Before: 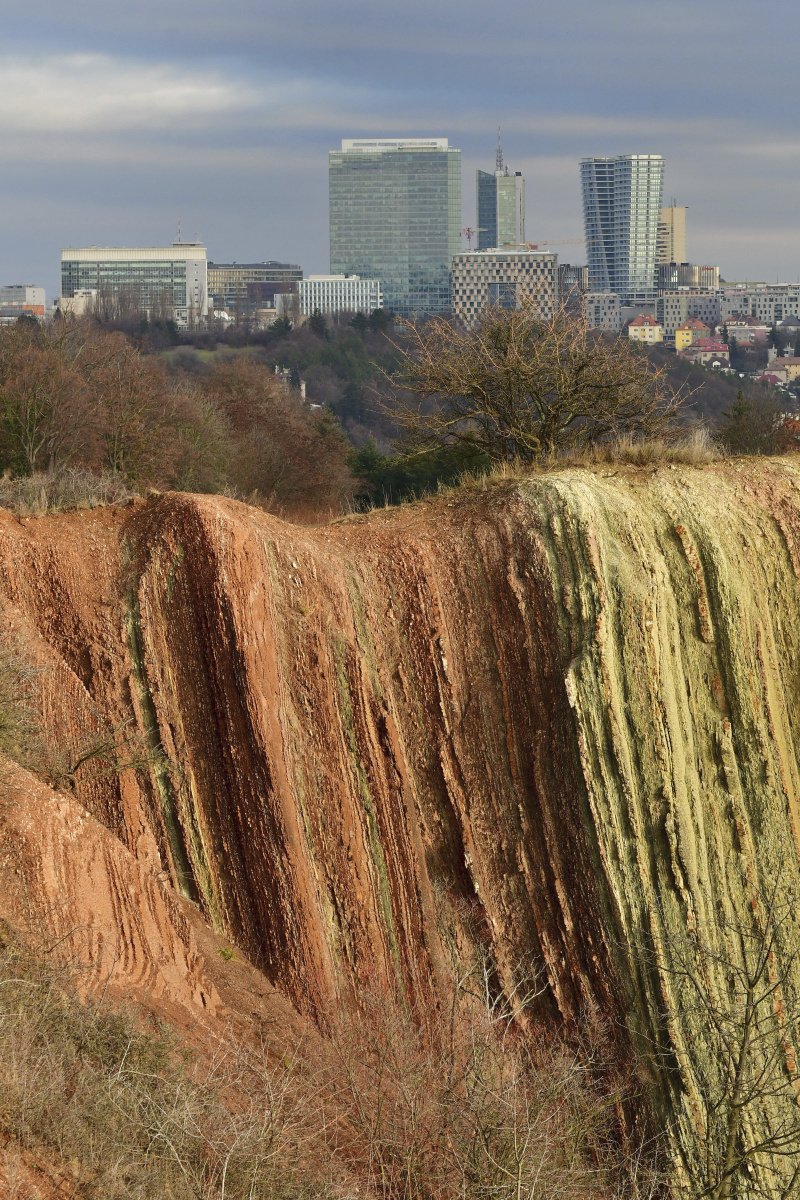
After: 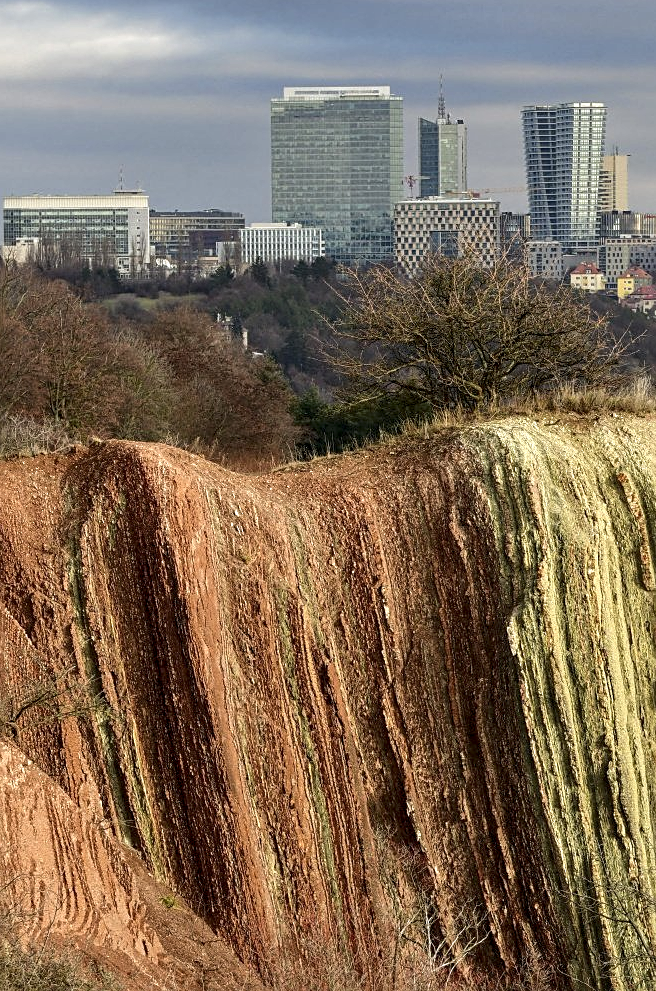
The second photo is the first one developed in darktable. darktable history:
local contrast: detail 150%
sharpen: on, module defaults
crop and rotate: left 7.374%, top 4.376%, right 10.549%, bottom 12.967%
